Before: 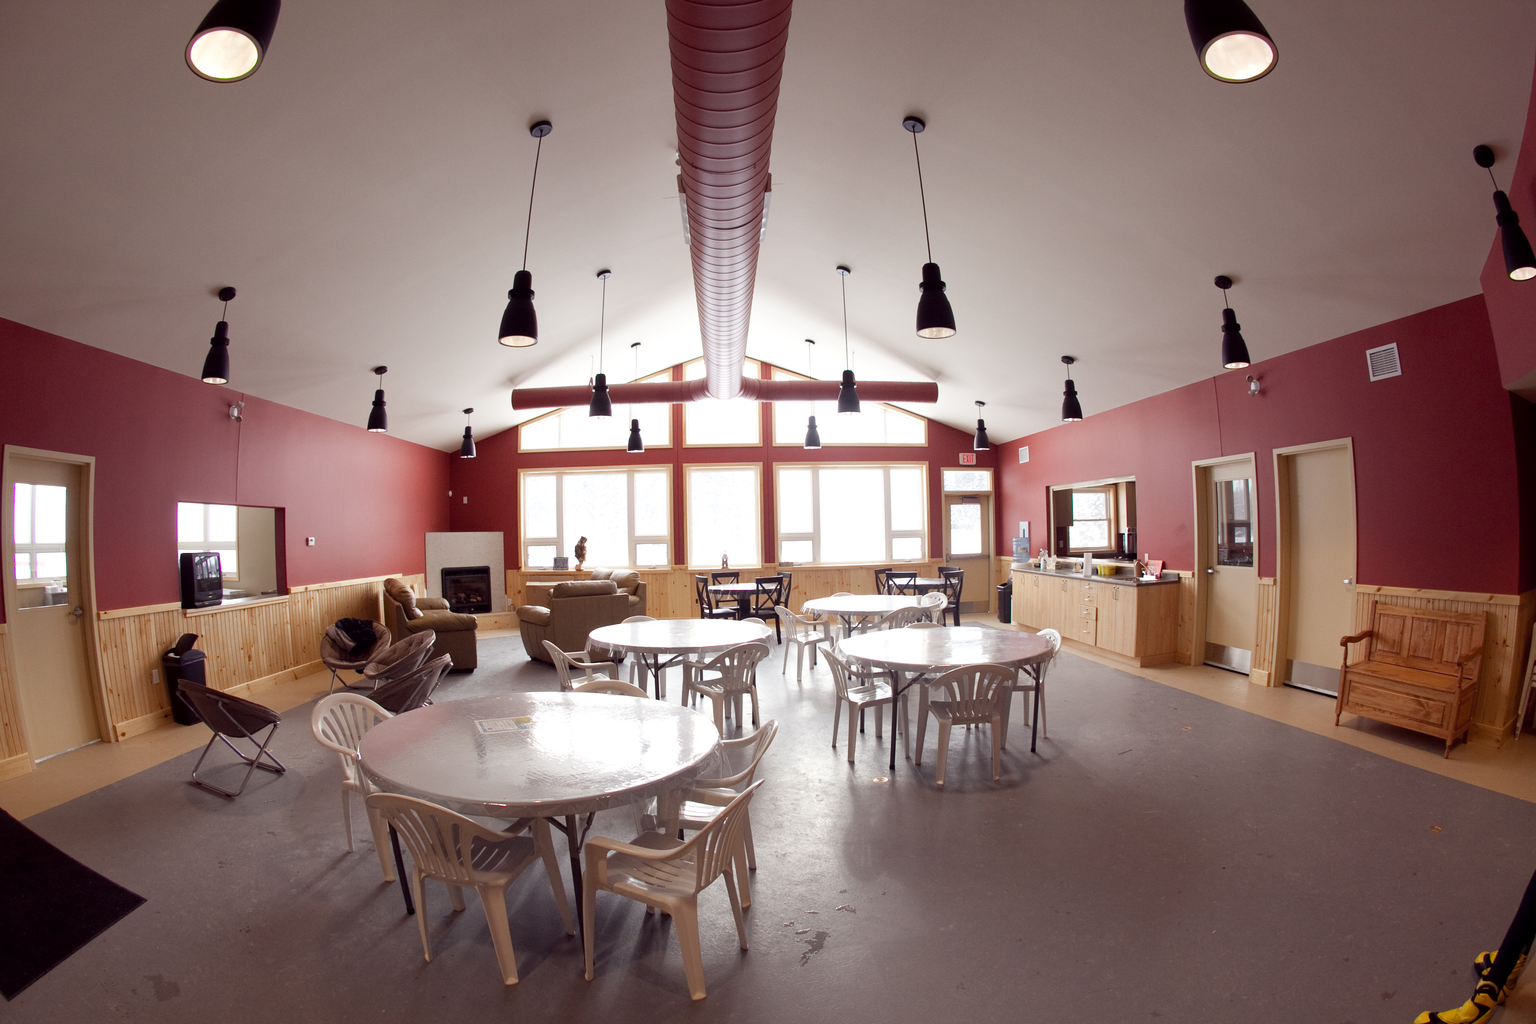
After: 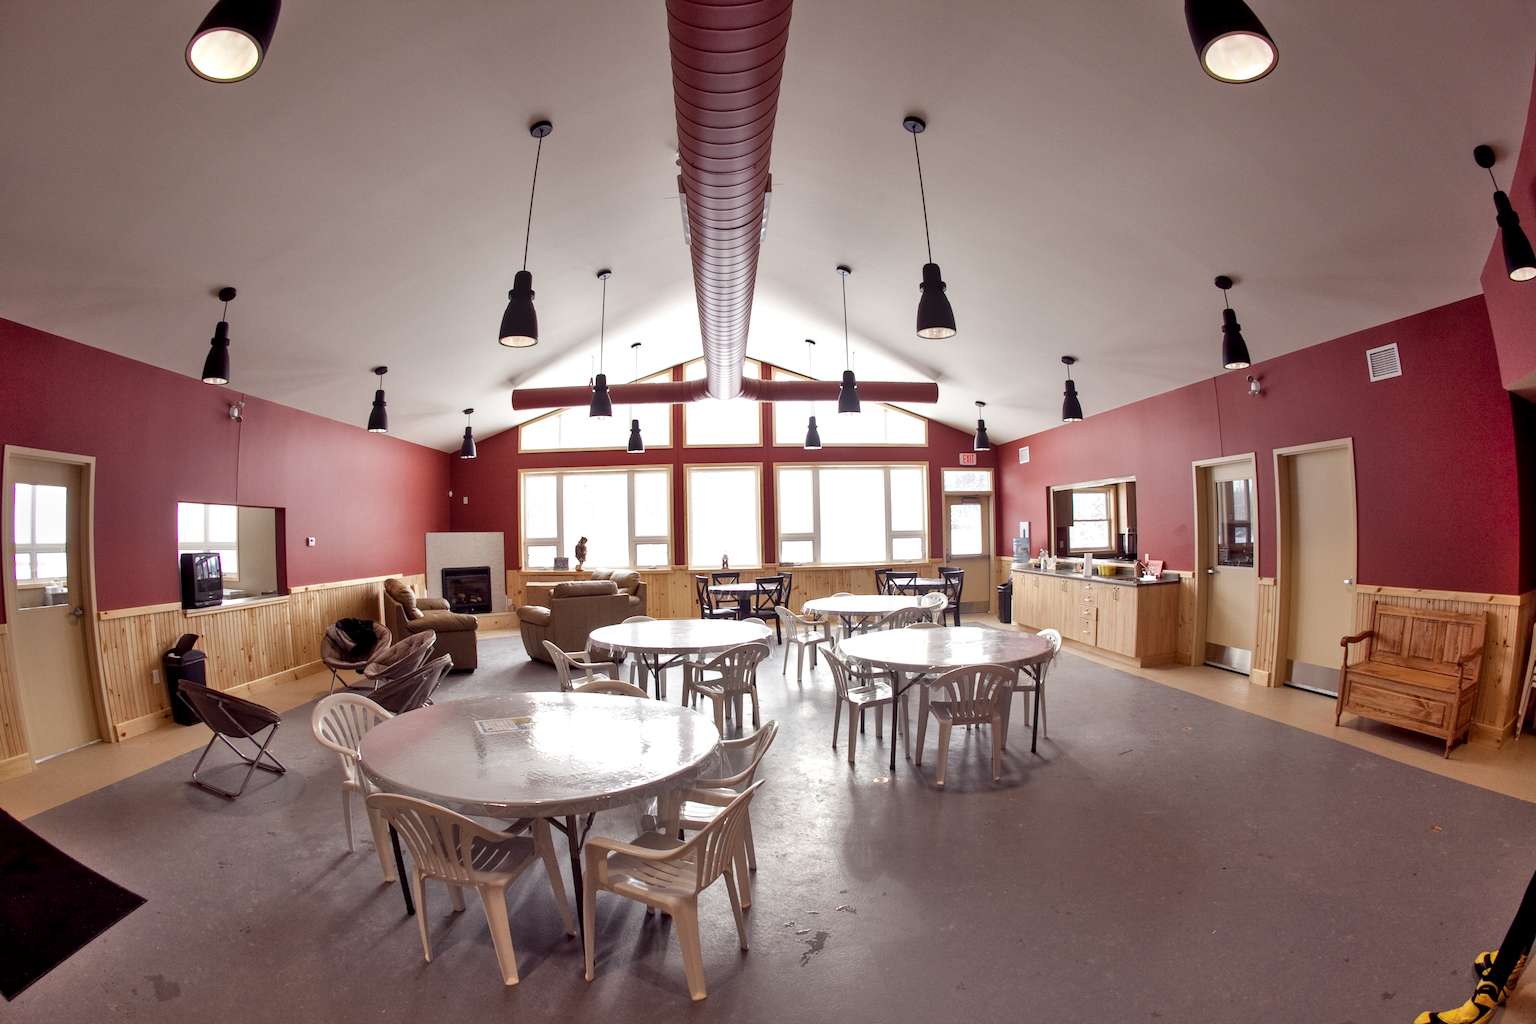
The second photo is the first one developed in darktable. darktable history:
local contrast: detail 130%
tone equalizer: on, module defaults
shadows and highlights: shadows 58.64, soften with gaussian
